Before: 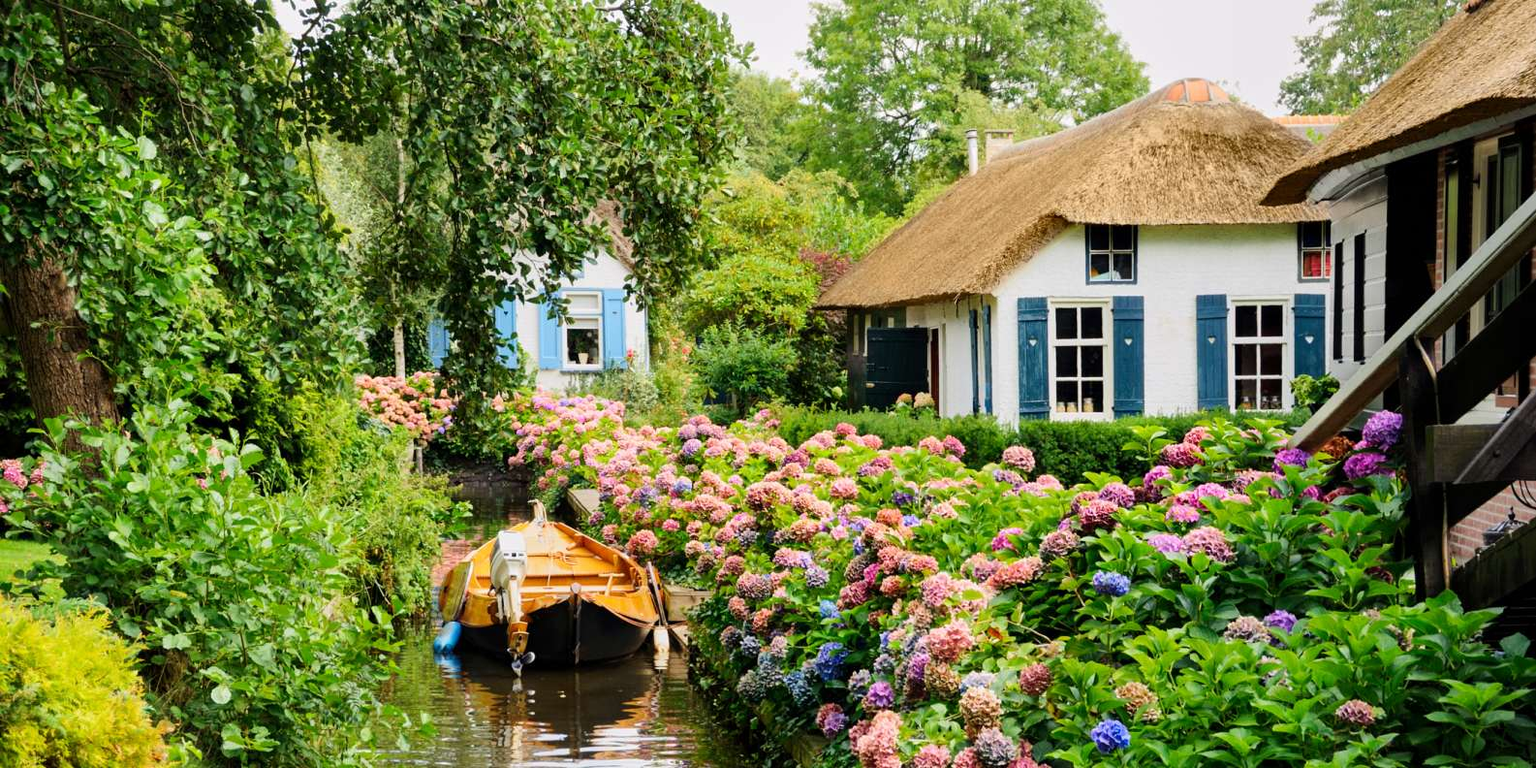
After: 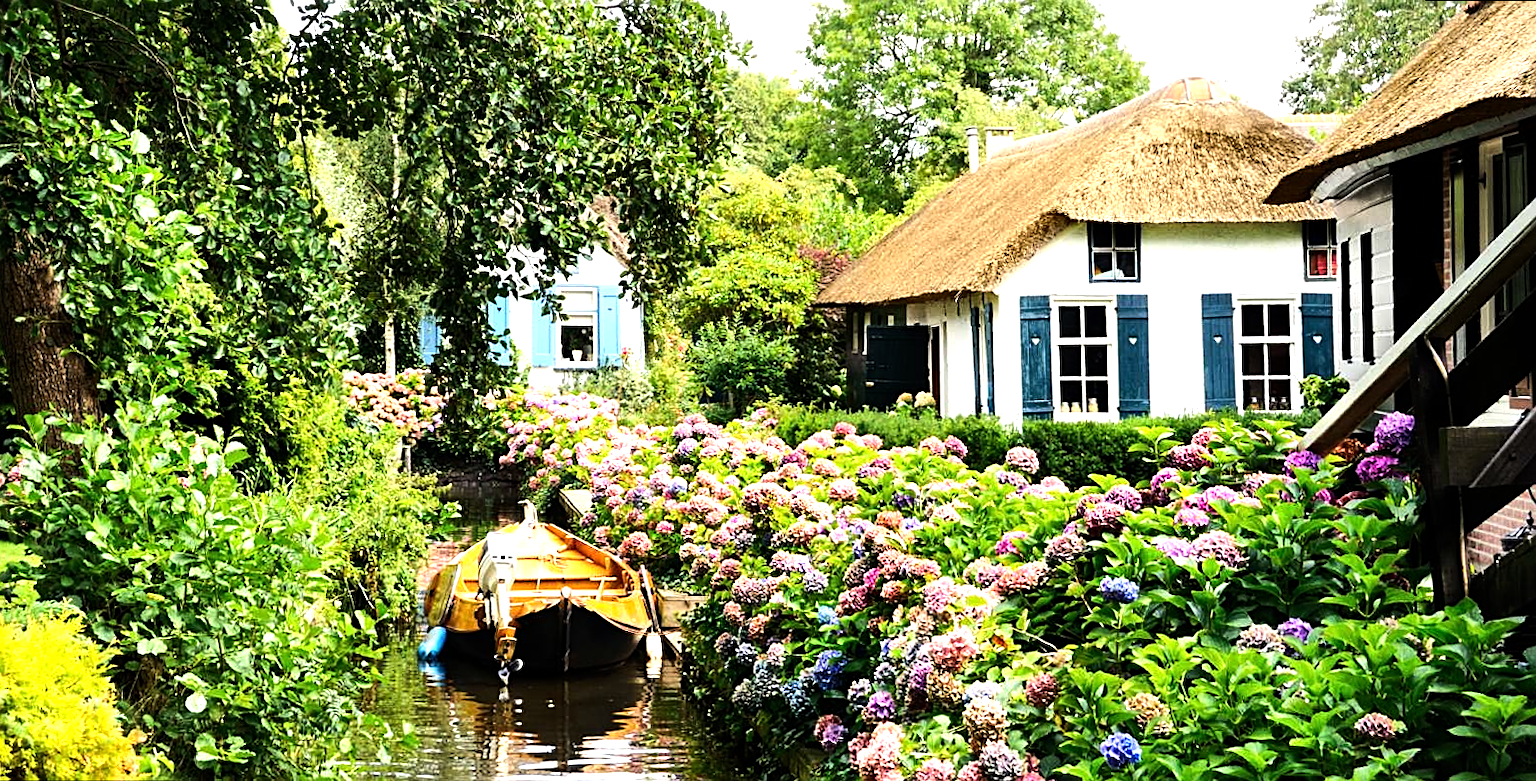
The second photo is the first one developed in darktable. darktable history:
tone equalizer: -8 EV -1.08 EV, -7 EV -1.01 EV, -6 EV -0.867 EV, -5 EV -0.578 EV, -3 EV 0.578 EV, -2 EV 0.867 EV, -1 EV 1.01 EV, +0 EV 1.08 EV, edges refinement/feathering 500, mask exposure compensation -1.57 EV, preserve details no
rotate and perspective: rotation 0.226°, lens shift (vertical) -0.042, crop left 0.023, crop right 0.982, crop top 0.006, crop bottom 0.994
sharpen: on, module defaults
